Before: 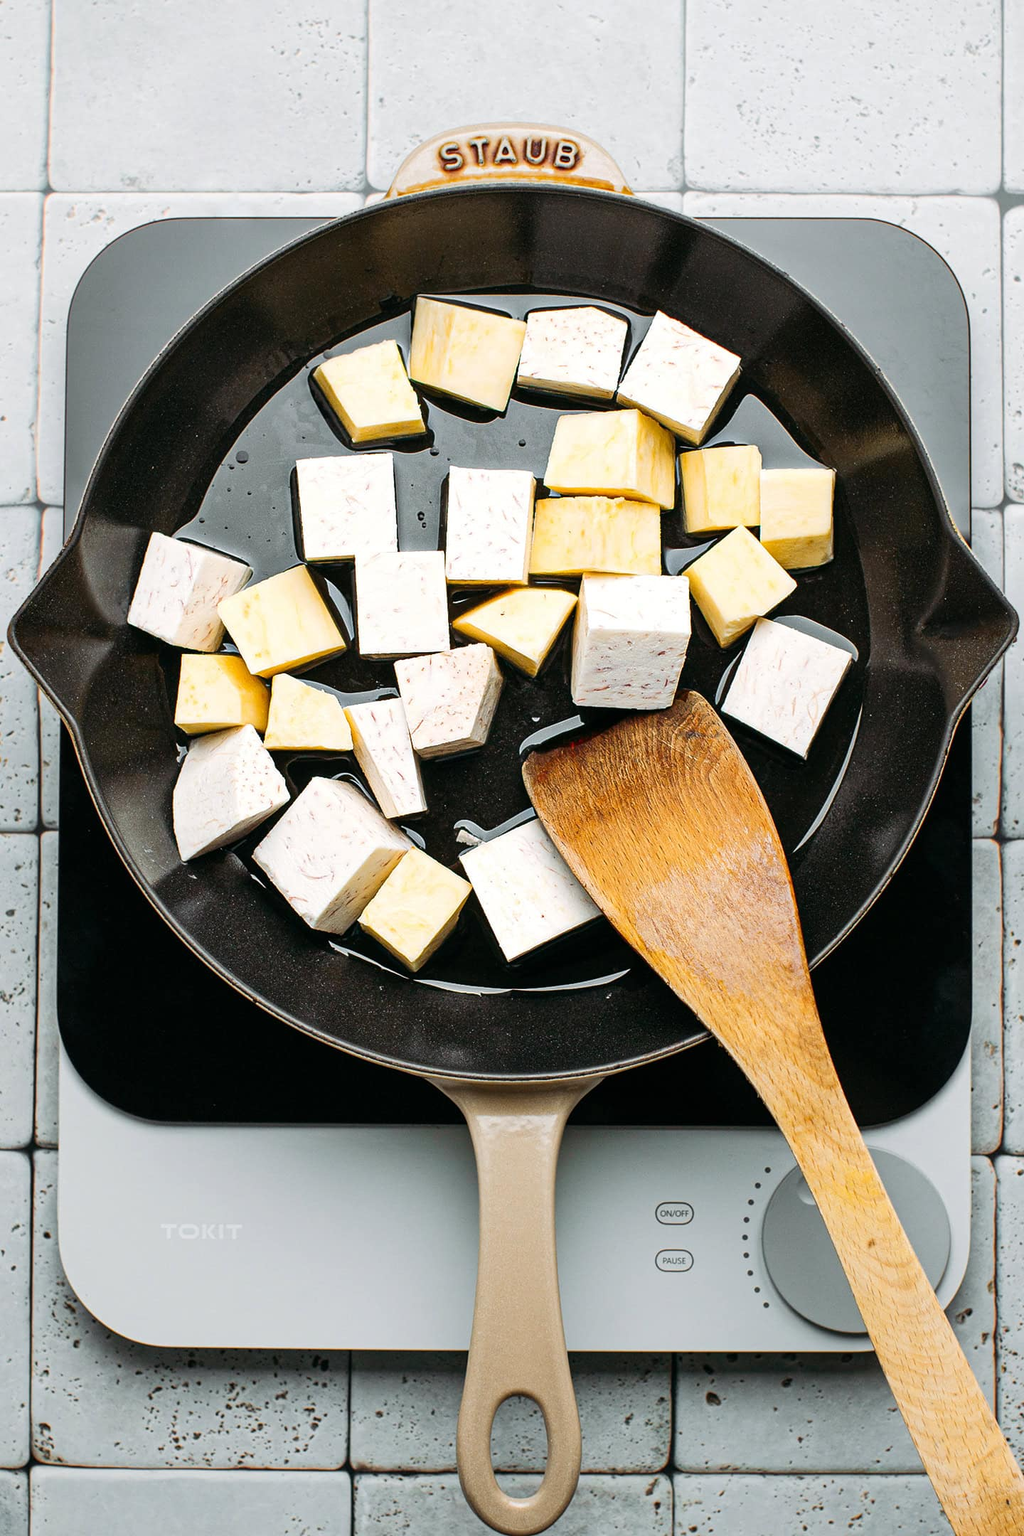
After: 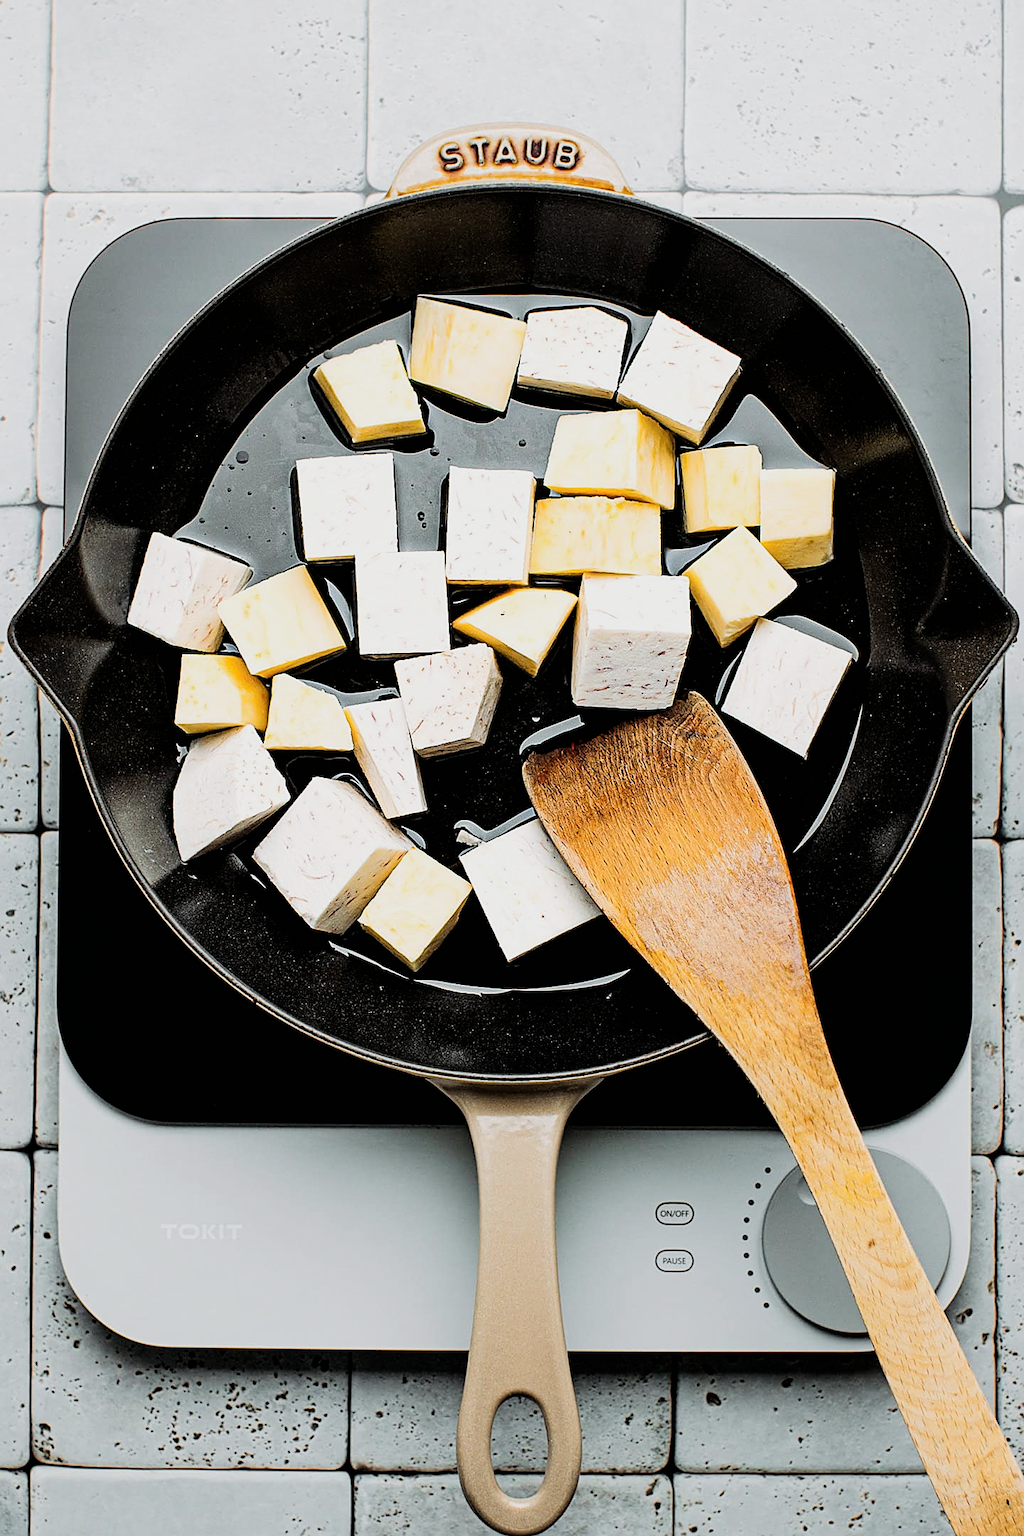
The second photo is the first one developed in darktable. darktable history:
filmic rgb: black relative exposure -5.06 EV, white relative exposure 3.53 EV, hardness 3.19, contrast 1.301, highlights saturation mix -49.1%
sharpen: on, module defaults
